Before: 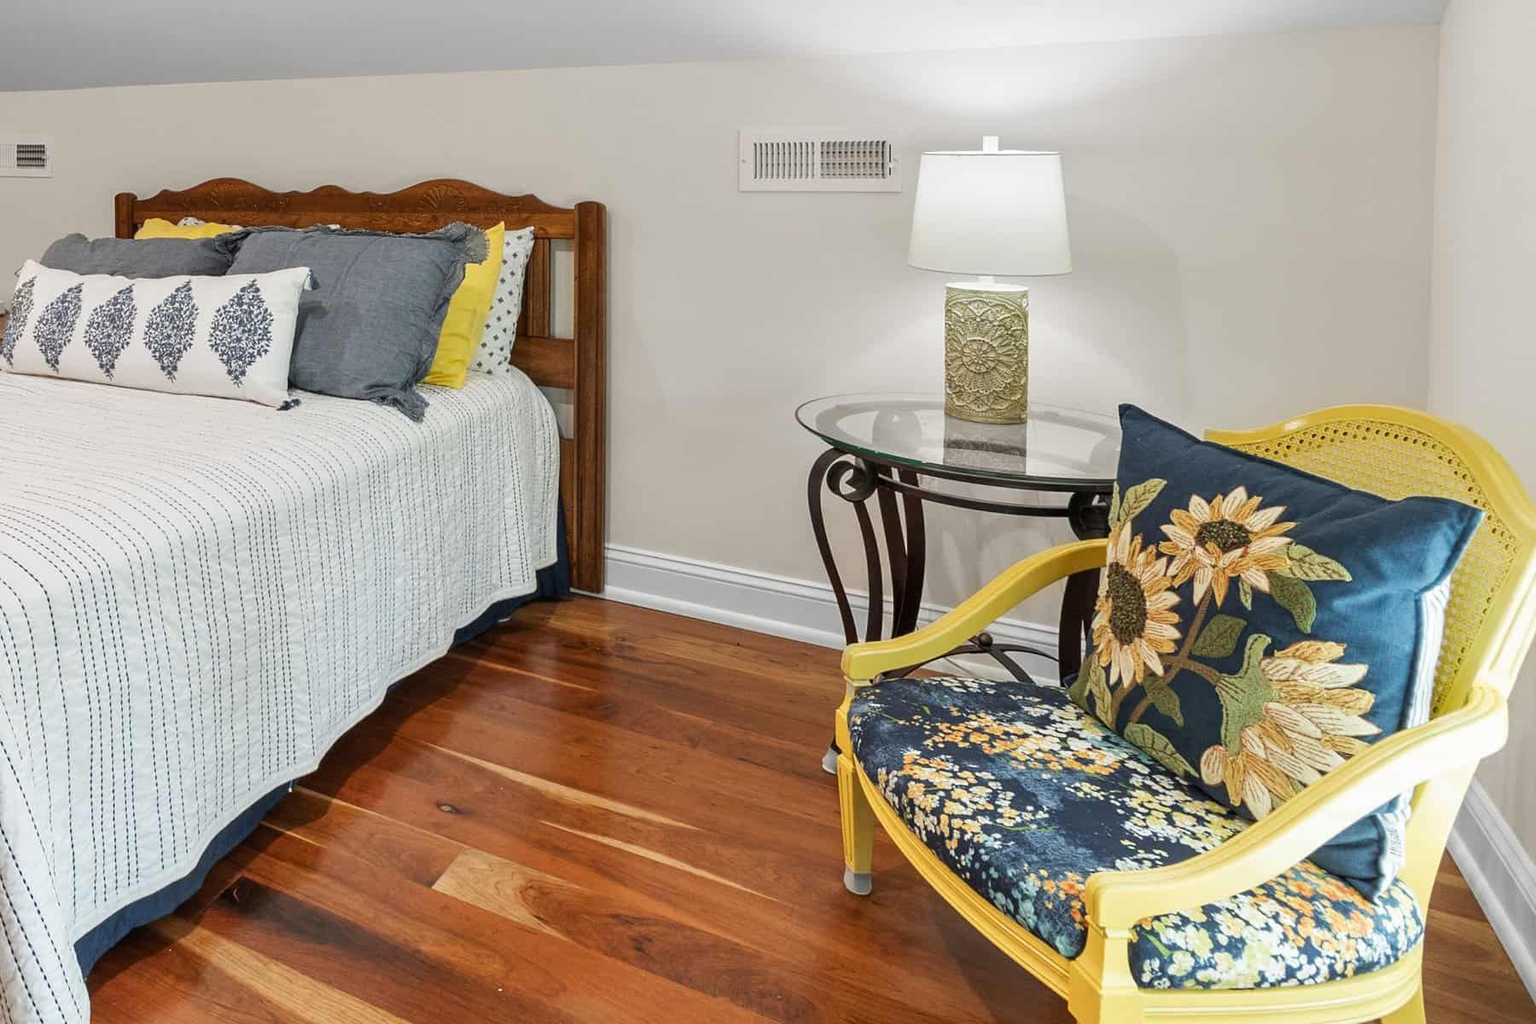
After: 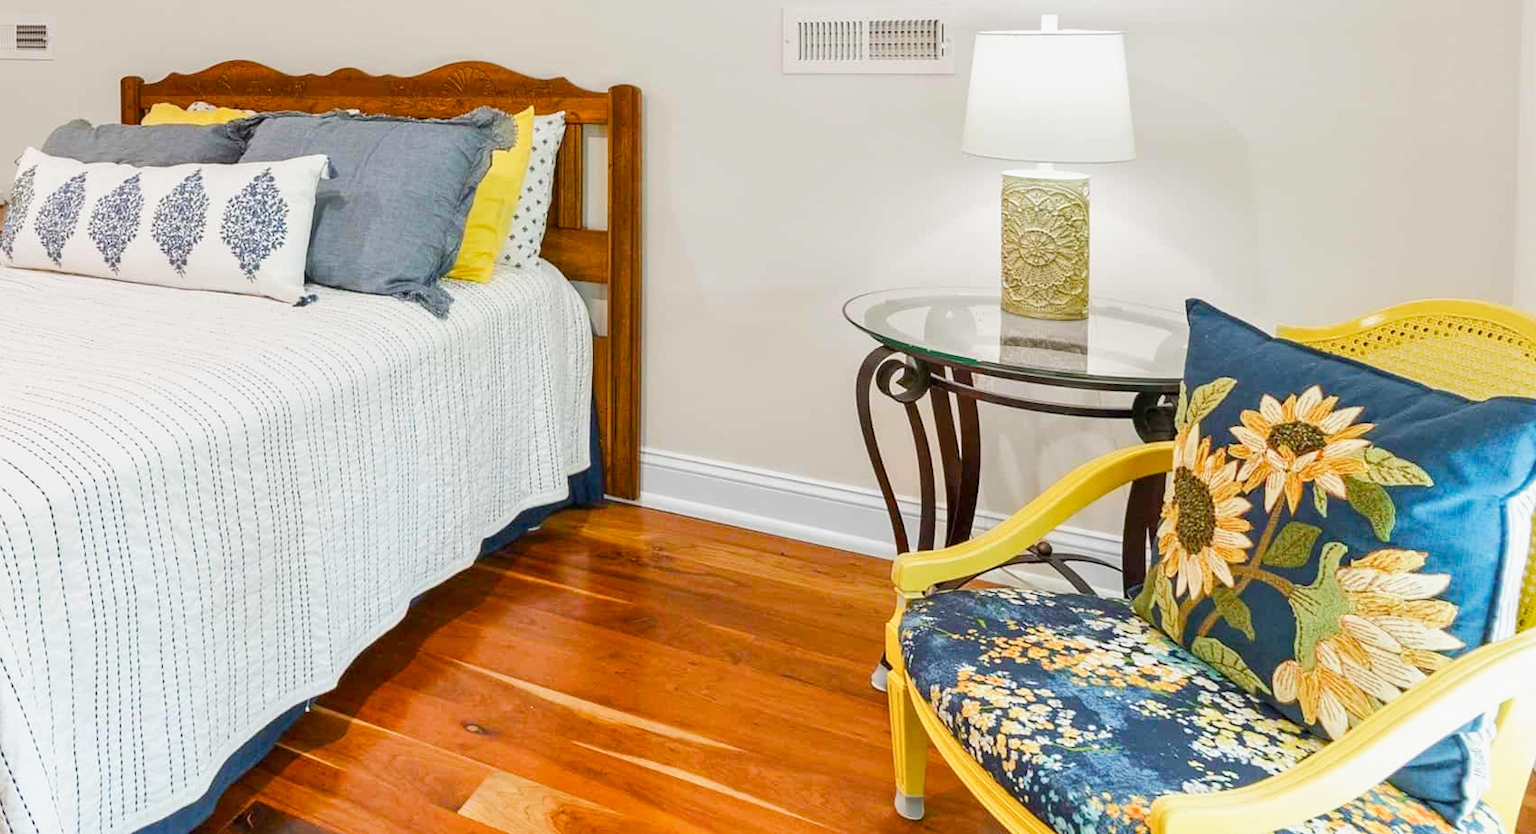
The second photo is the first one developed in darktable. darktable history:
color balance rgb: shadows lift › chroma 0.735%, shadows lift › hue 111.22°, perceptual saturation grading › global saturation 20%, perceptual saturation grading › highlights -25.353%, perceptual saturation grading › shadows 50.264%, perceptual brilliance grading › mid-tones 10.248%, perceptual brilliance grading › shadows 14.832%, contrast -9.608%
crop and rotate: angle 0.076°, top 11.872%, right 5.48%, bottom 11.077%
base curve: curves: ch0 [(0, 0) (0.688, 0.865) (1, 1)], preserve colors none
